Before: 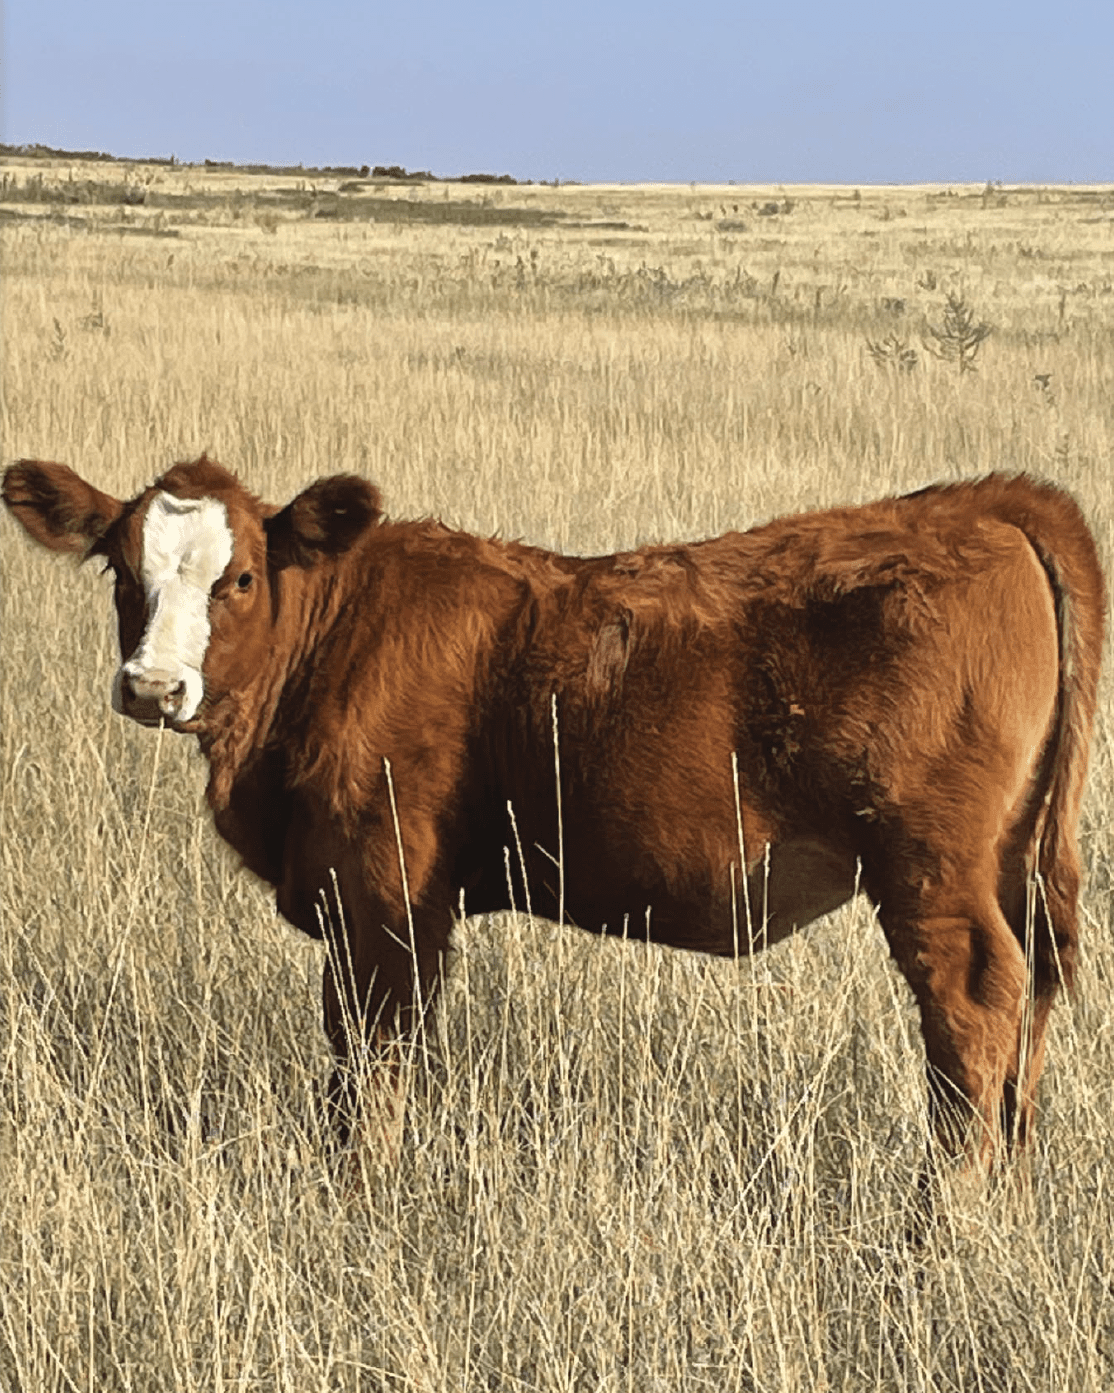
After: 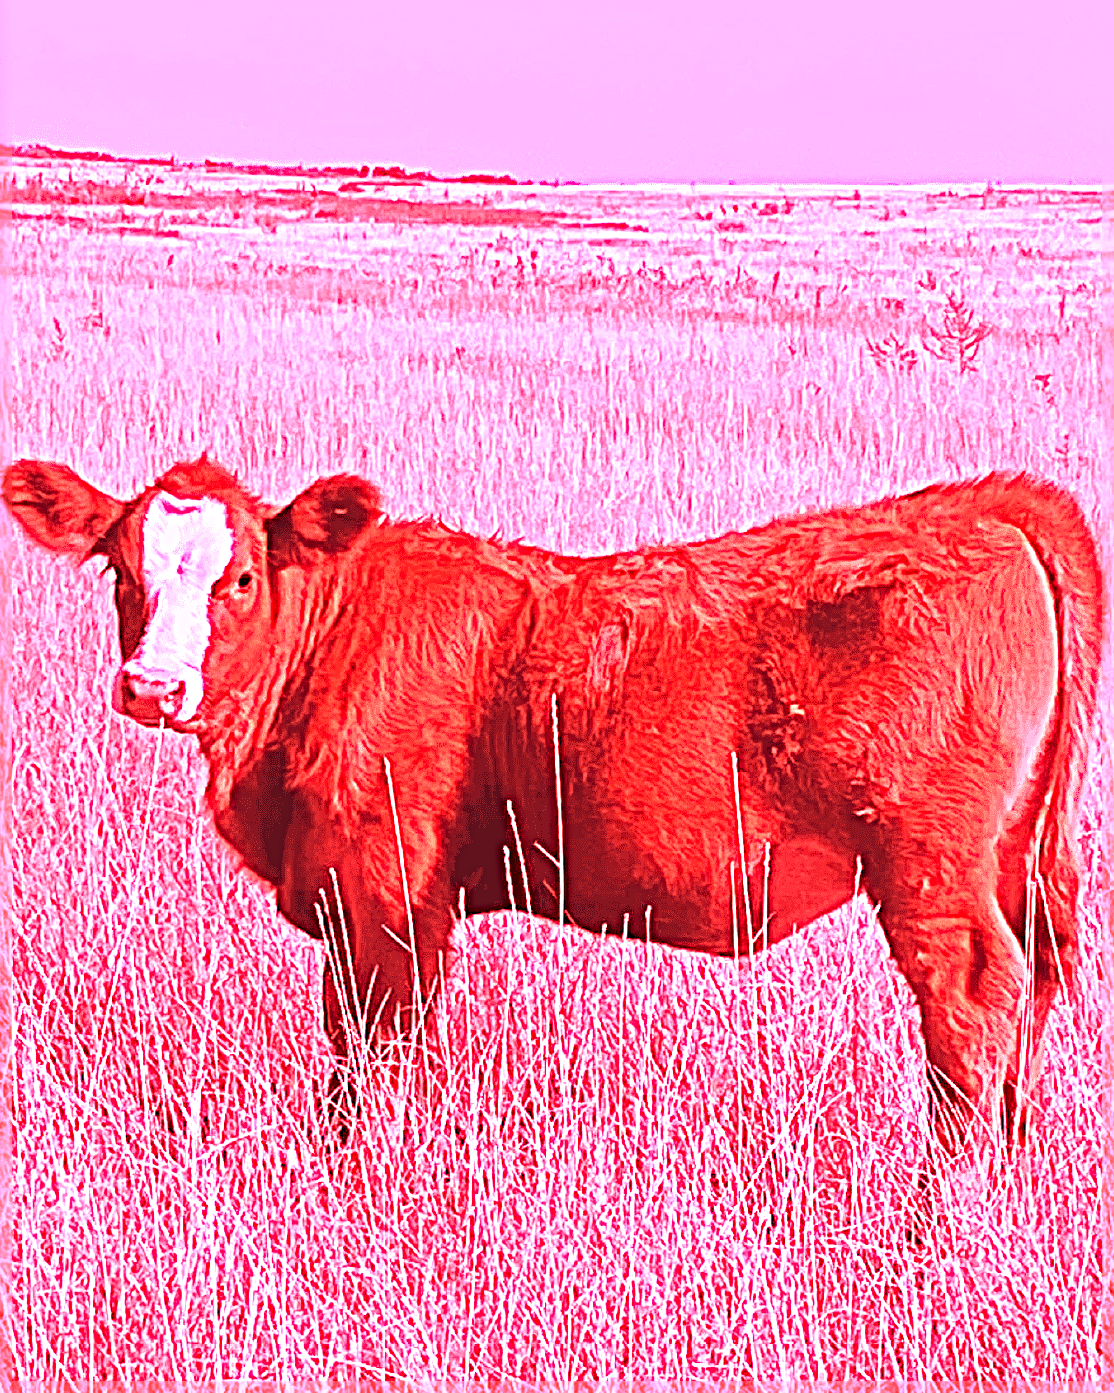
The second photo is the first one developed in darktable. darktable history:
white balance: red 4.26, blue 1.802
sharpen: radius 4.883
